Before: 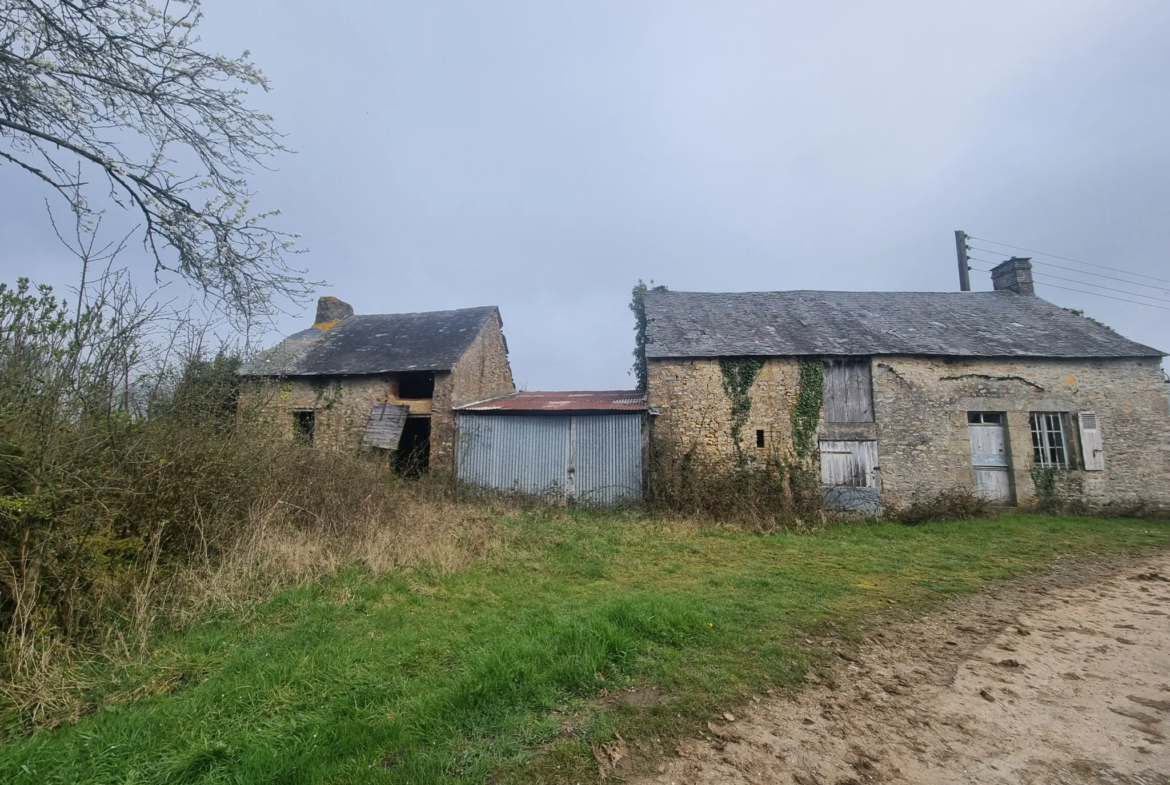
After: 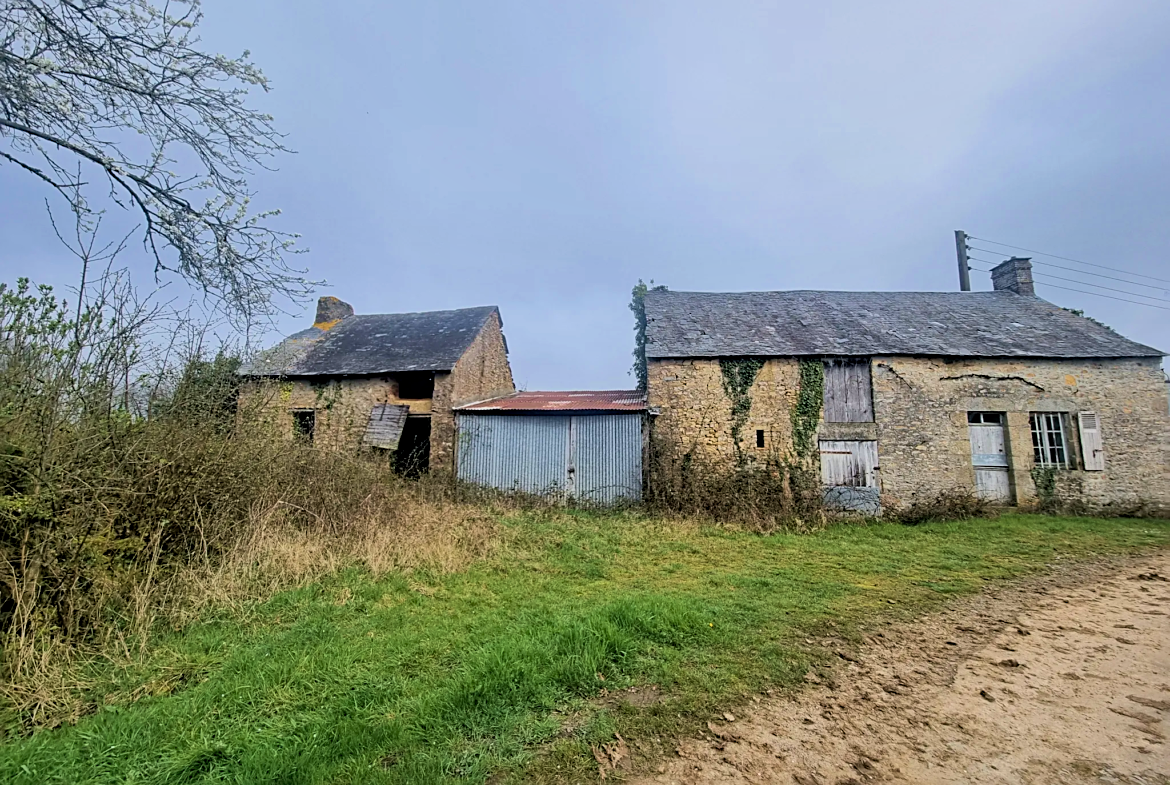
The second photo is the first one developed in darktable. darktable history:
local contrast: highlights 104%, shadows 99%, detail 119%, midtone range 0.2
exposure: black level correction 0, exposure 0.499 EV, compensate highlight preservation false
shadows and highlights: on, module defaults
filmic rgb: black relative exposure -7.74 EV, white relative exposure 4.45 EV, threshold 3 EV, target black luminance 0%, hardness 3.76, latitude 50.68%, contrast 1.069, highlights saturation mix 8.7%, shadows ↔ highlights balance -0.235%, color science v6 (2022), iterations of high-quality reconstruction 0, enable highlight reconstruction true
haze removal: compatibility mode true, adaptive false
sharpen: on, module defaults
velvia: on, module defaults
